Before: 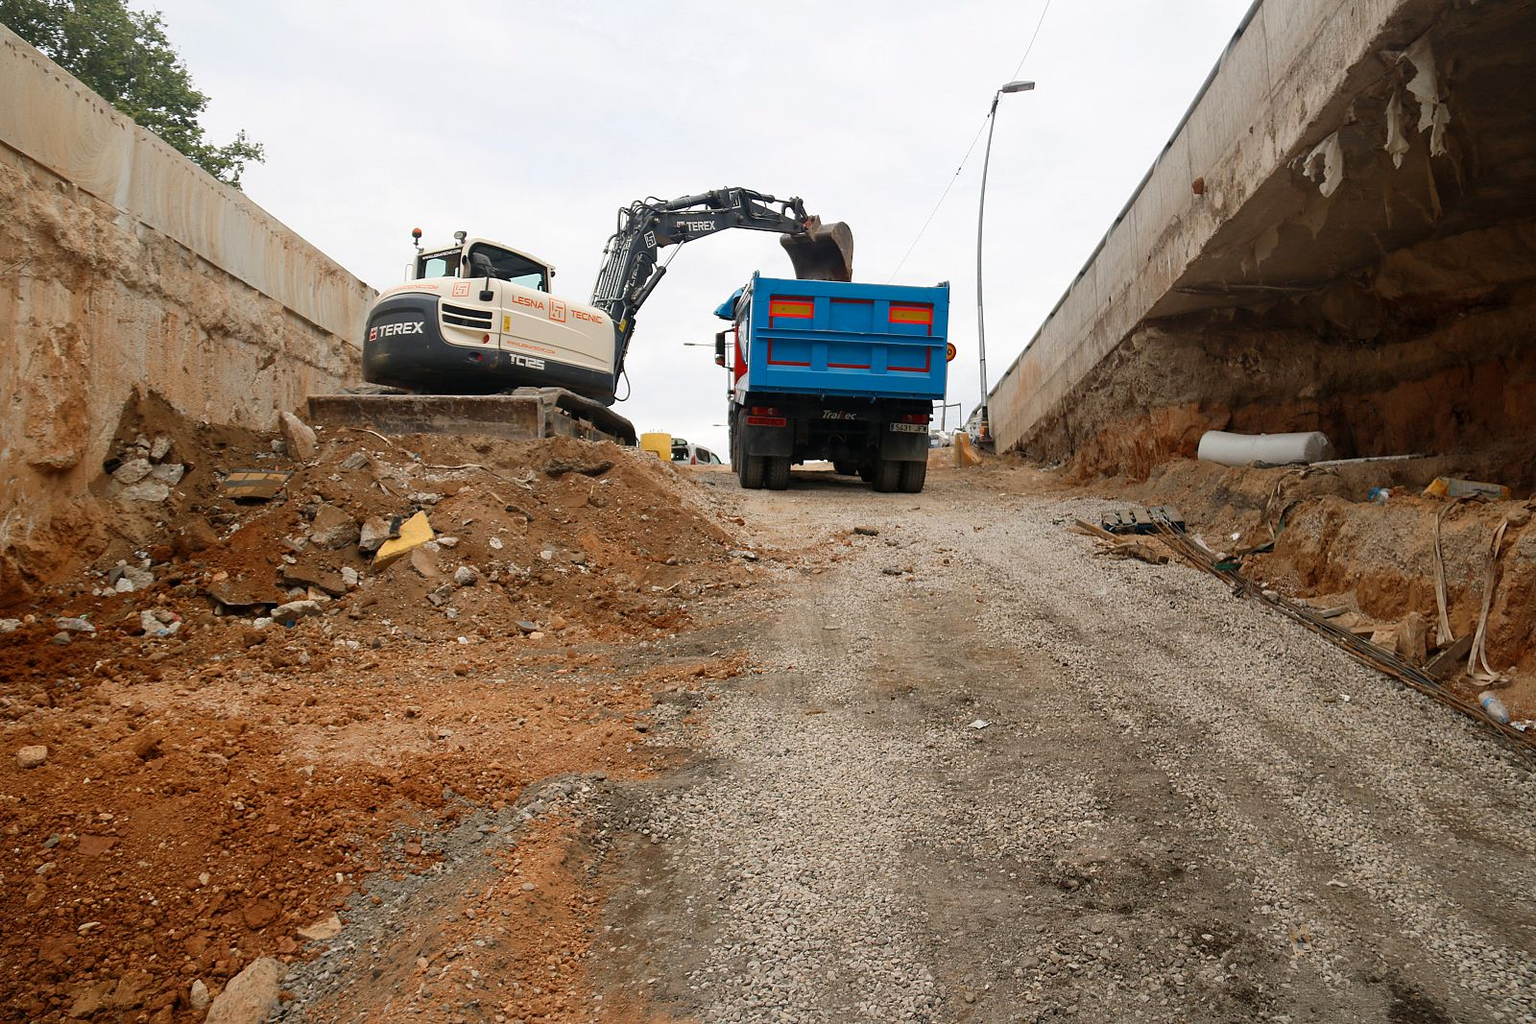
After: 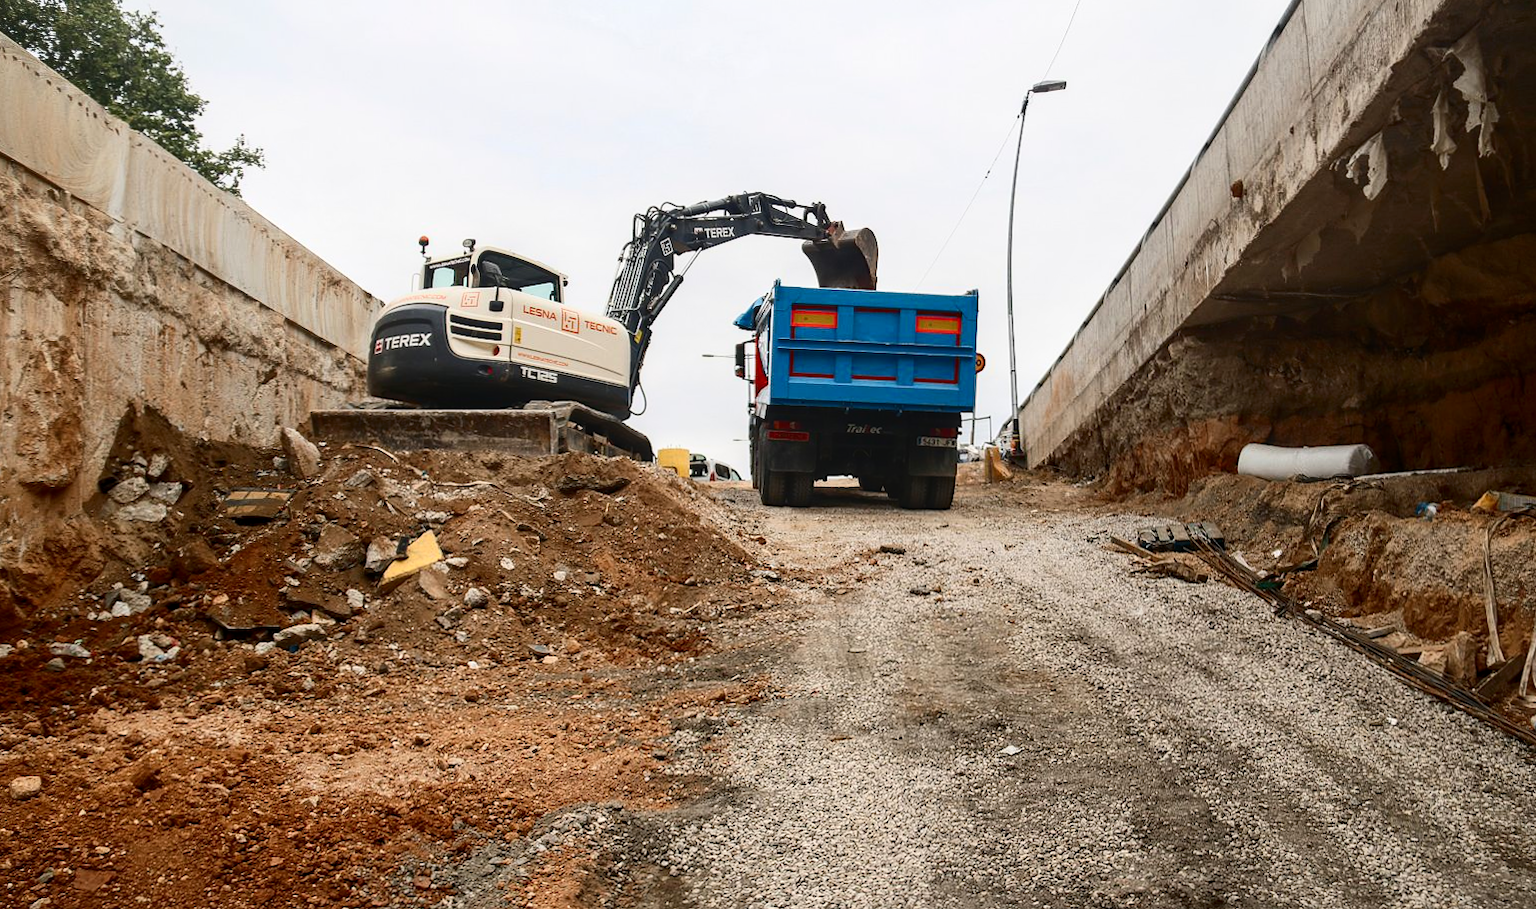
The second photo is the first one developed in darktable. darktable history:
crop and rotate: angle 0.224°, left 0.305%, right 3.035%, bottom 14.208%
contrast brightness saturation: contrast 0.276
shadows and highlights: radius 125.43, shadows 30.26, highlights -30.77, low approximation 0.01, soften with gaussian
local contrast: detail 118%
